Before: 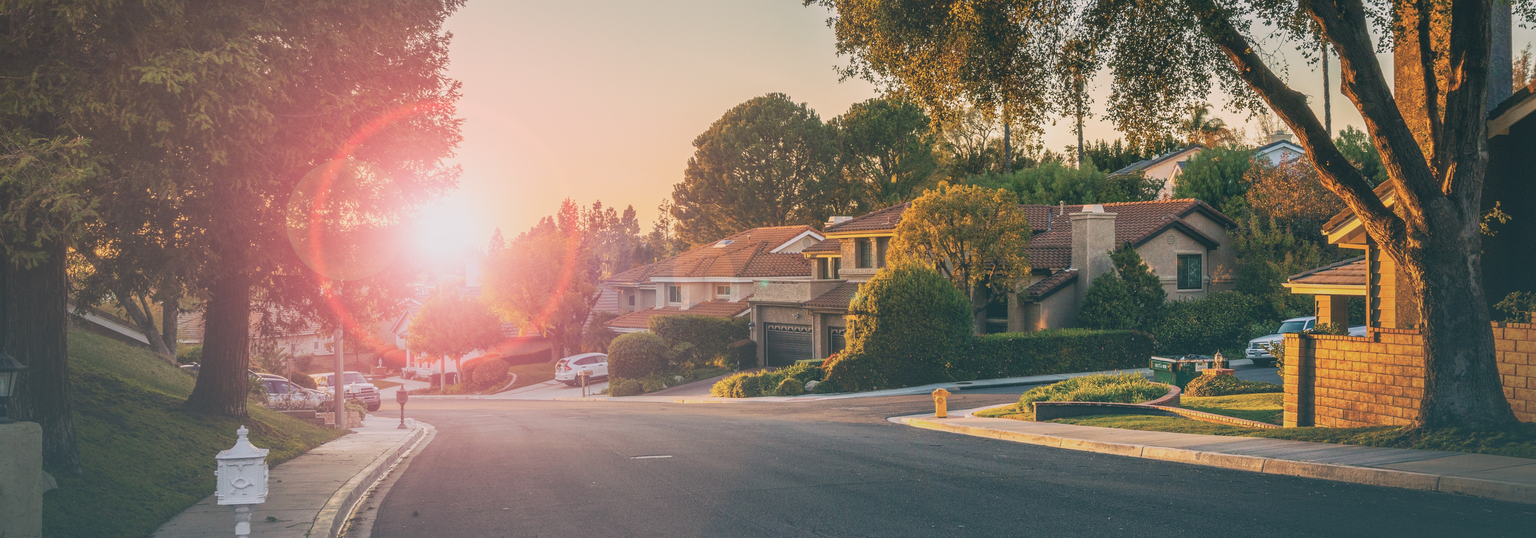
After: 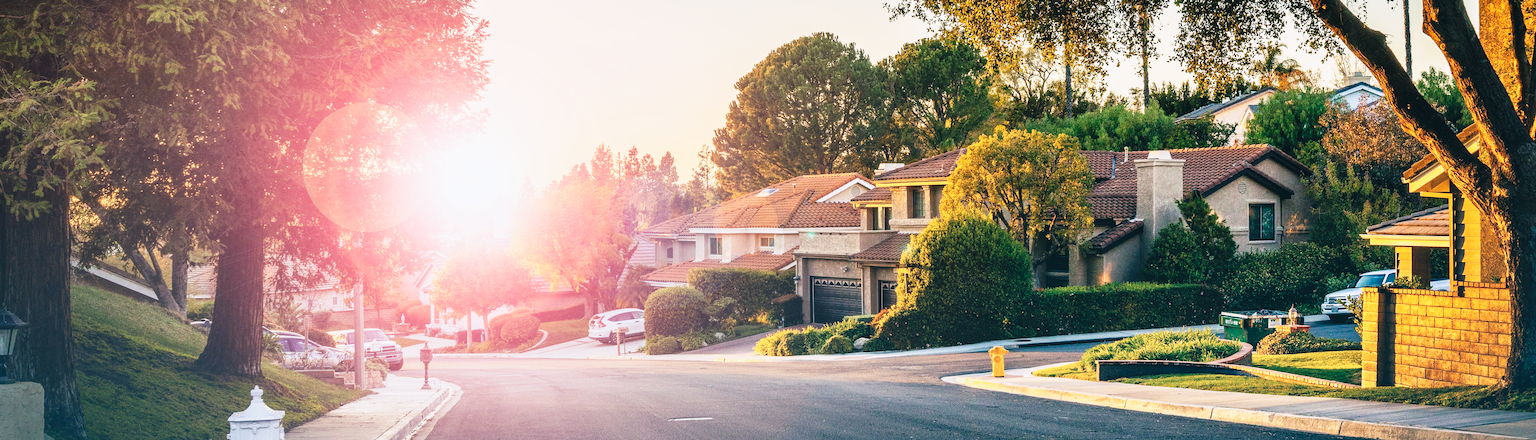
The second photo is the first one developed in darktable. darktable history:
base curve: curves: ch0 [(0, 0) (0.028, 0.03) (0.121, 0.232) (0.46, 0.748) (0.859, 0.968) (1, 1)], preserve colors none
crop and rotate: angle 0.03°, top 11.643%, right 5.651%, bottom 11.189%
tone curve: curves: ch0 [(0, 0) (0.003, 0) (0.011, 0) (0.025, 0) (0.044, 0.006) (0.069, 0.024) (0.1, 0.038) (0.136, 0.052) (0.177, 0.08) (0.224, 0.112) (0.277, 0.145) (0.335, 0.206) (0.399, 0.284) (0.468, 0.372) (0.543, 0.477) (0.623, 0.593) (0.709, 0.717) (0.801, 0.815) (0.898, 0.92) (1, 1)], preserve colors none
white balance: red 0.967, blue 1.049
contrast equalizer: octaves 7, y [[0.6 ×6], [0.55 ×6], [0 ×6], [0 ×6], [0 ×6]], mix 0.15
